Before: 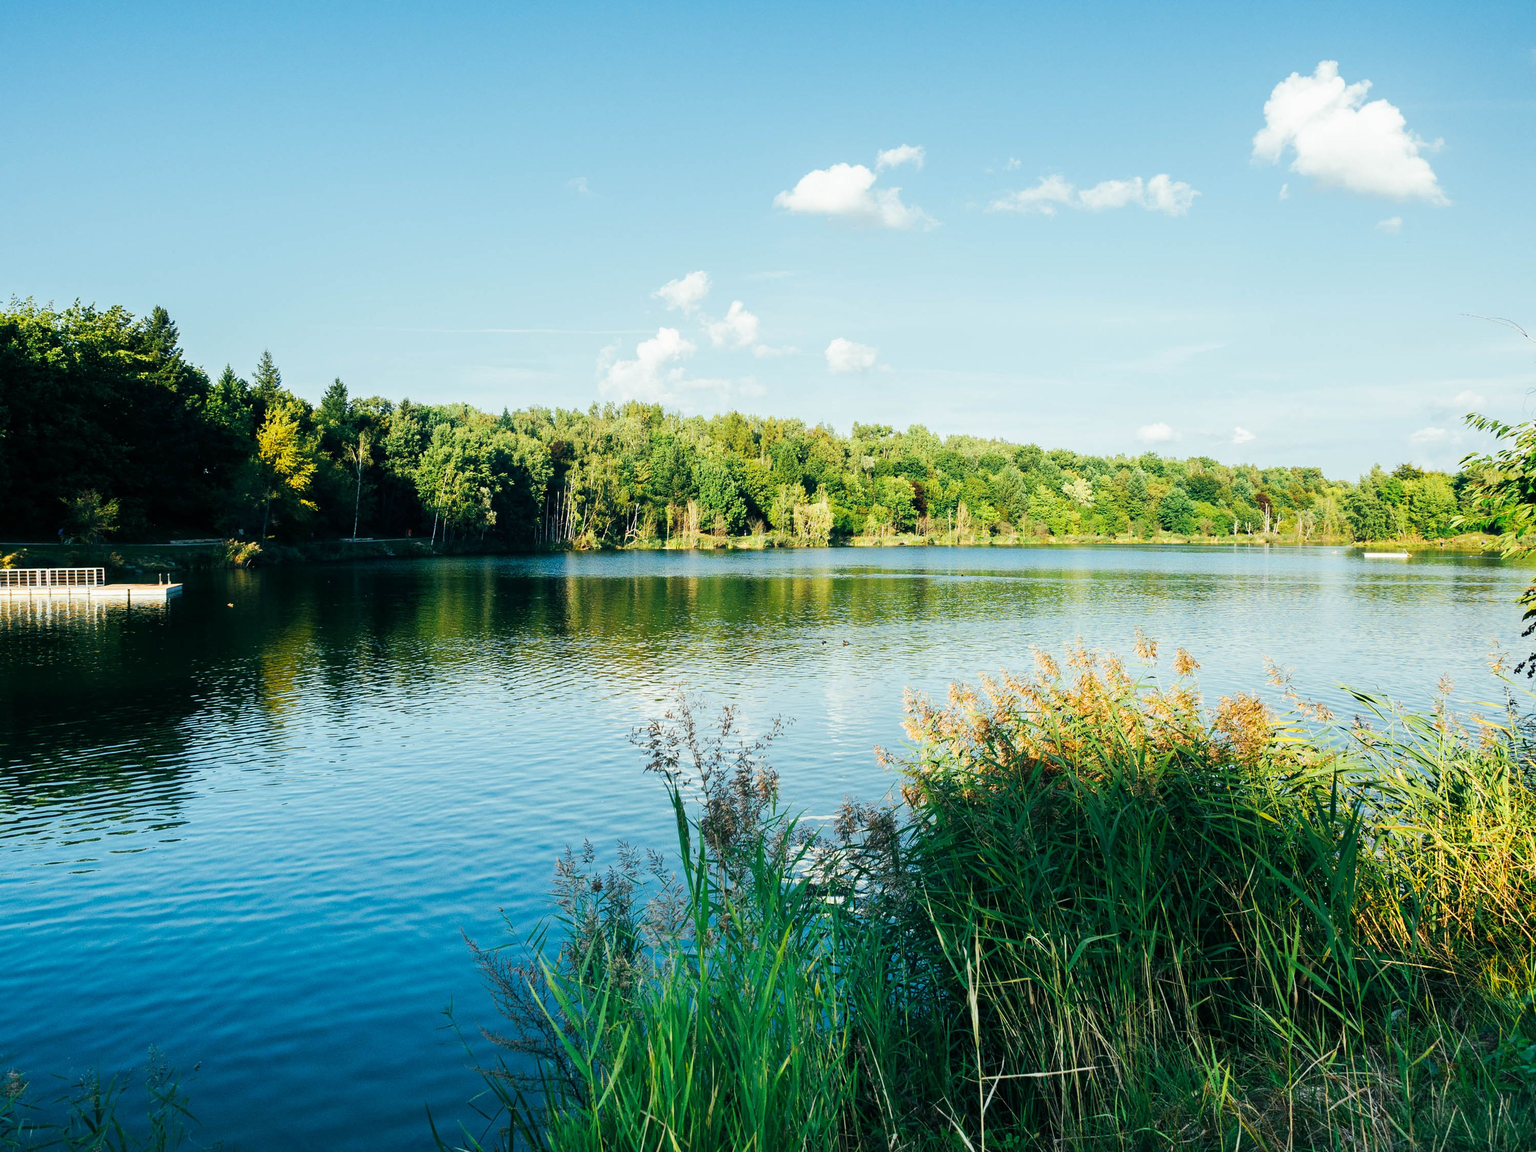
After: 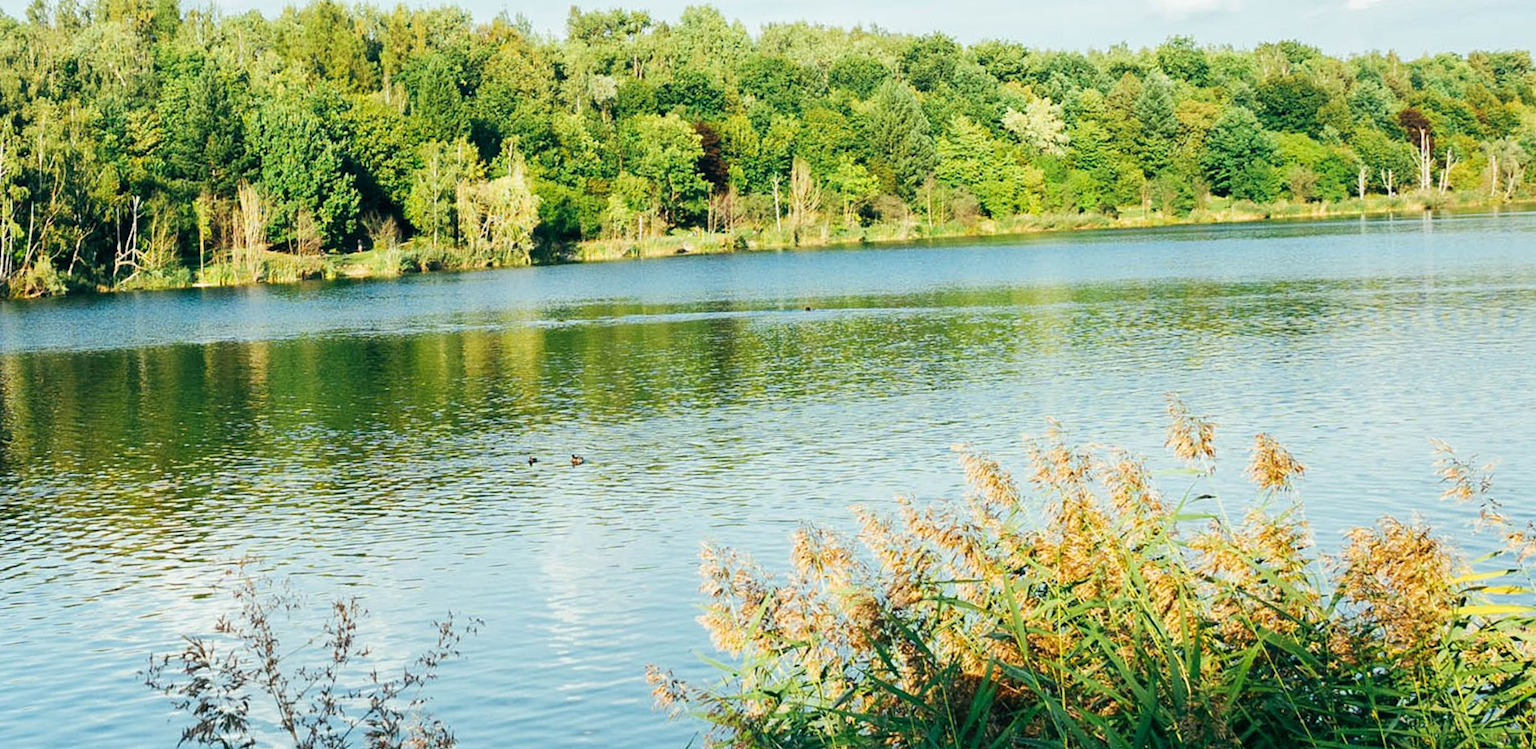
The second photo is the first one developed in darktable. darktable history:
rotate and perspective: rotation -3°, crop left 0.031, crop right 0.968, crop top 0.07, crop bottom 0.93
crop: left 36.607%, top 34.735%, right 13.146%, bottom 30.611%
